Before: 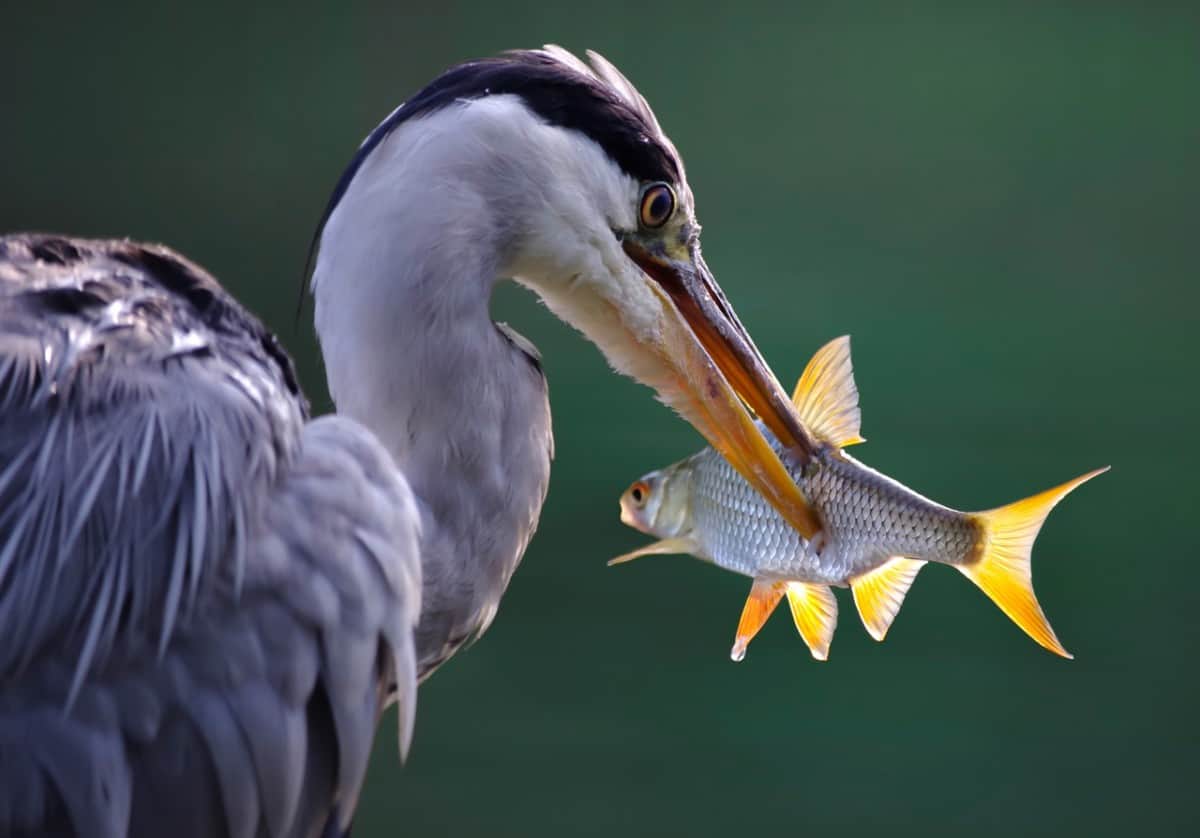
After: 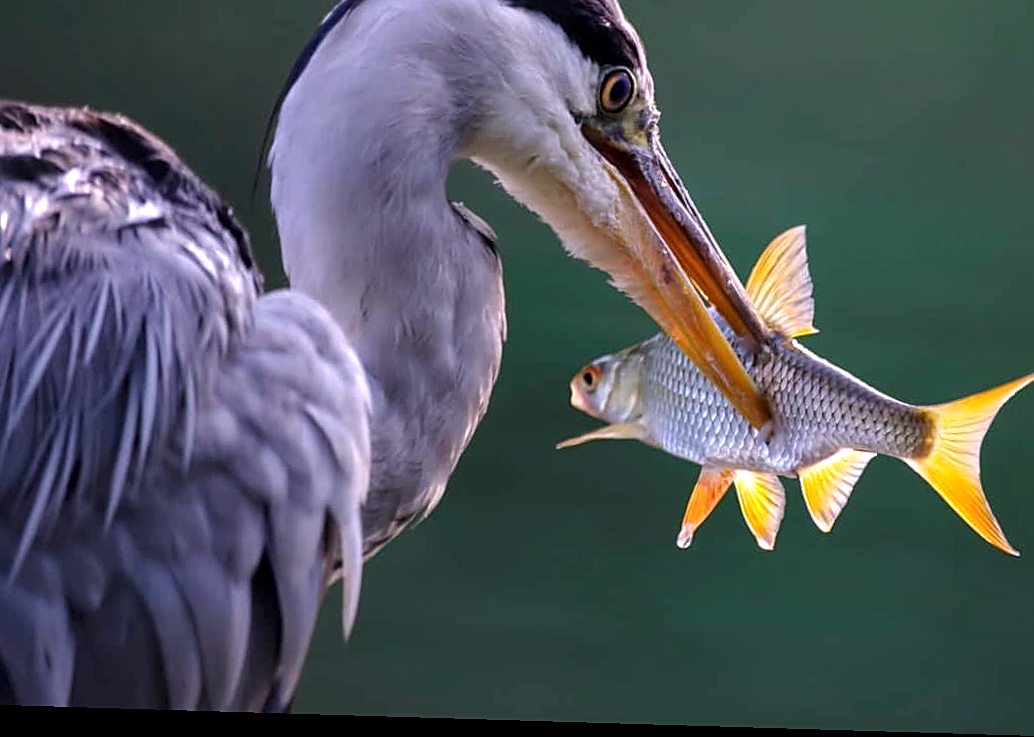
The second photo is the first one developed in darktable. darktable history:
crop and rotate: left 4.842%, top 15.51%, right 10.668%
local contrast: detail 130%
sharpen: on, module defaults
white balance: red 1.05, blue 1.072
levels: levels [0, 0.498, 1]
rotate and perspective: rotation 1.72°, automatic cropping off
